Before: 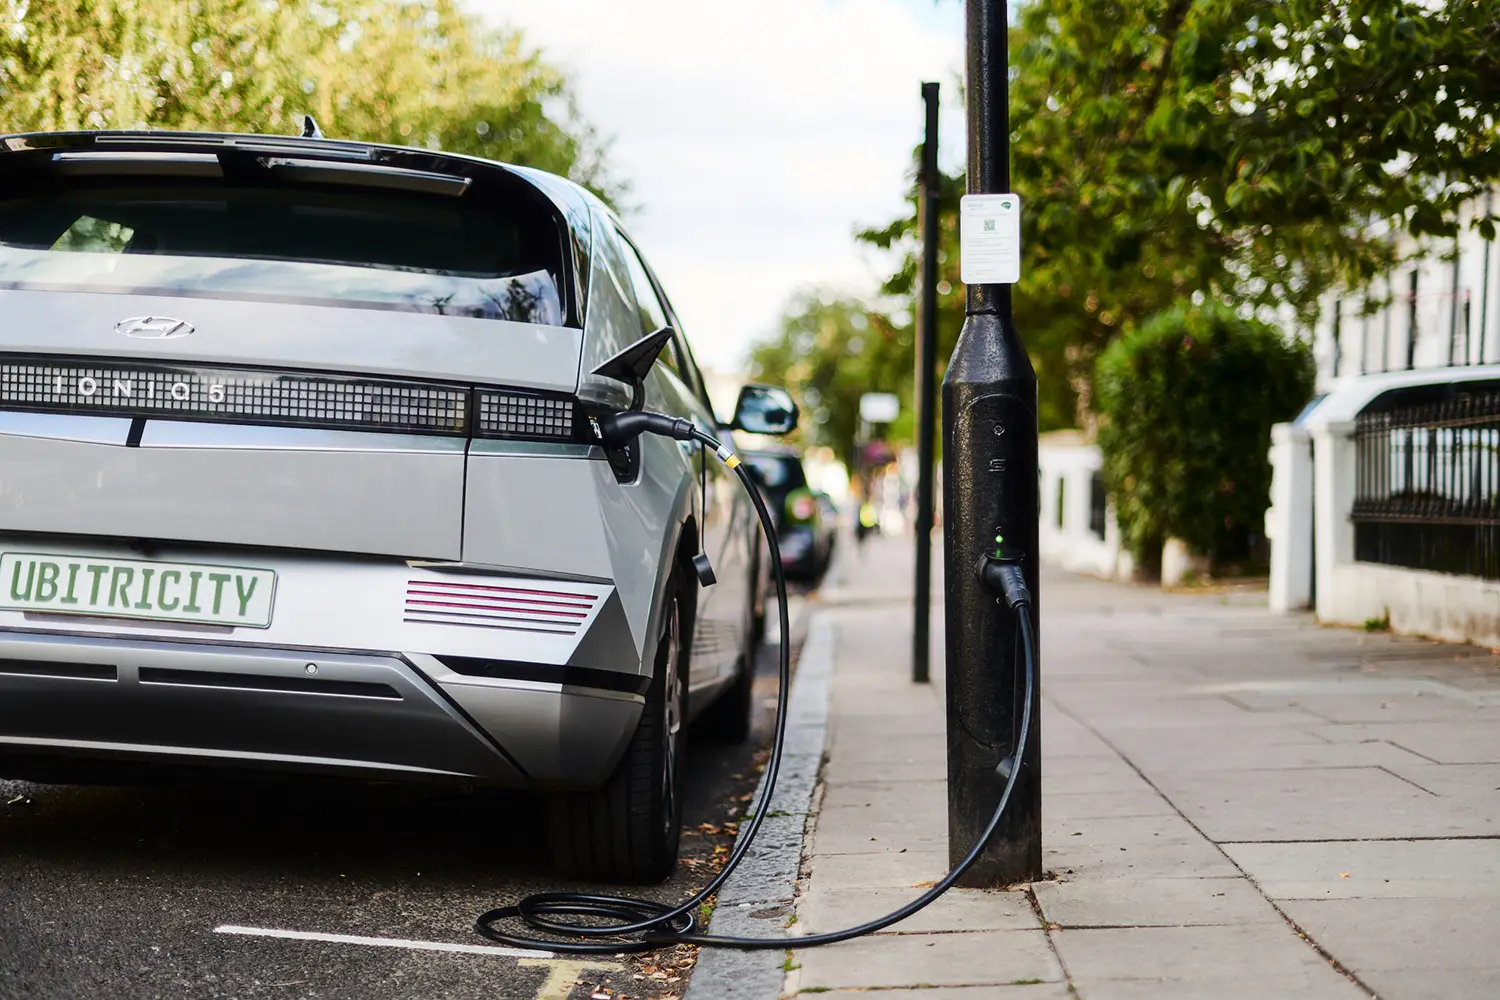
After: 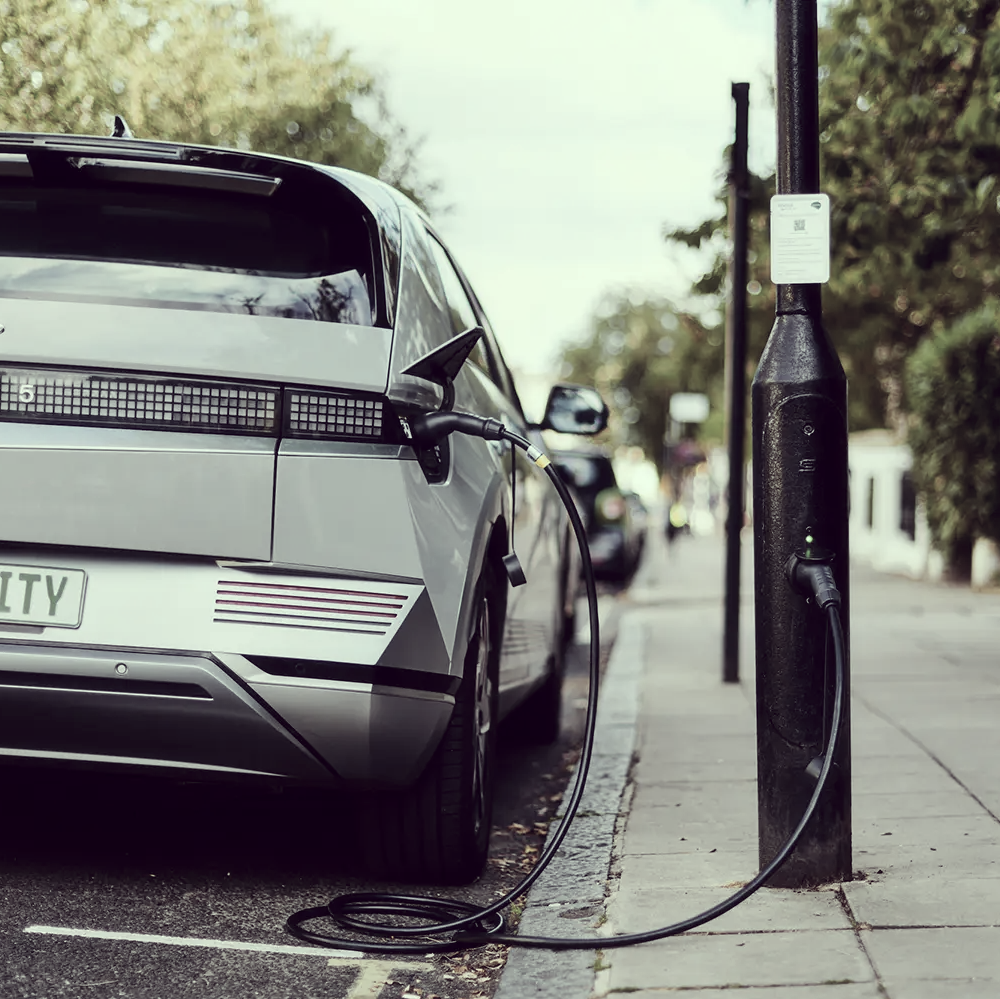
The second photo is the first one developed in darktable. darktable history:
color correction: highlights a* -20.52, highlights b* 20.27, shadows a* 19.87, shadows b* -19.81, saturation 0.408
crop and rotate: left 12.705%, right 20.621%
exposure: exposure -0.051 EV, compensate highlight preservation false
